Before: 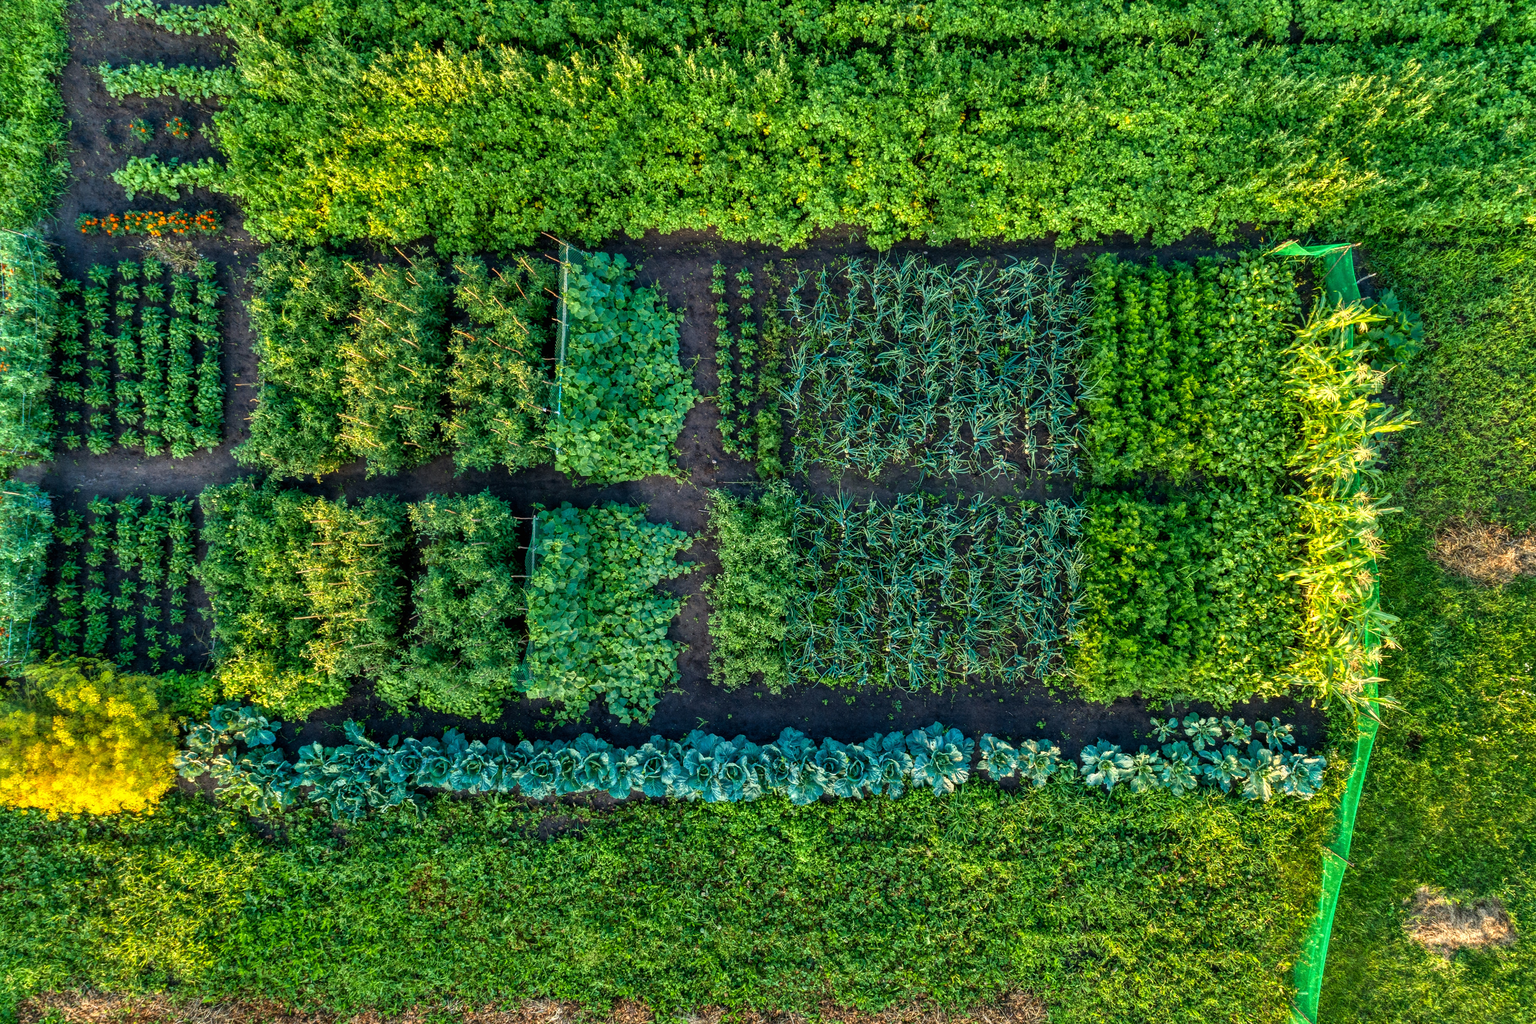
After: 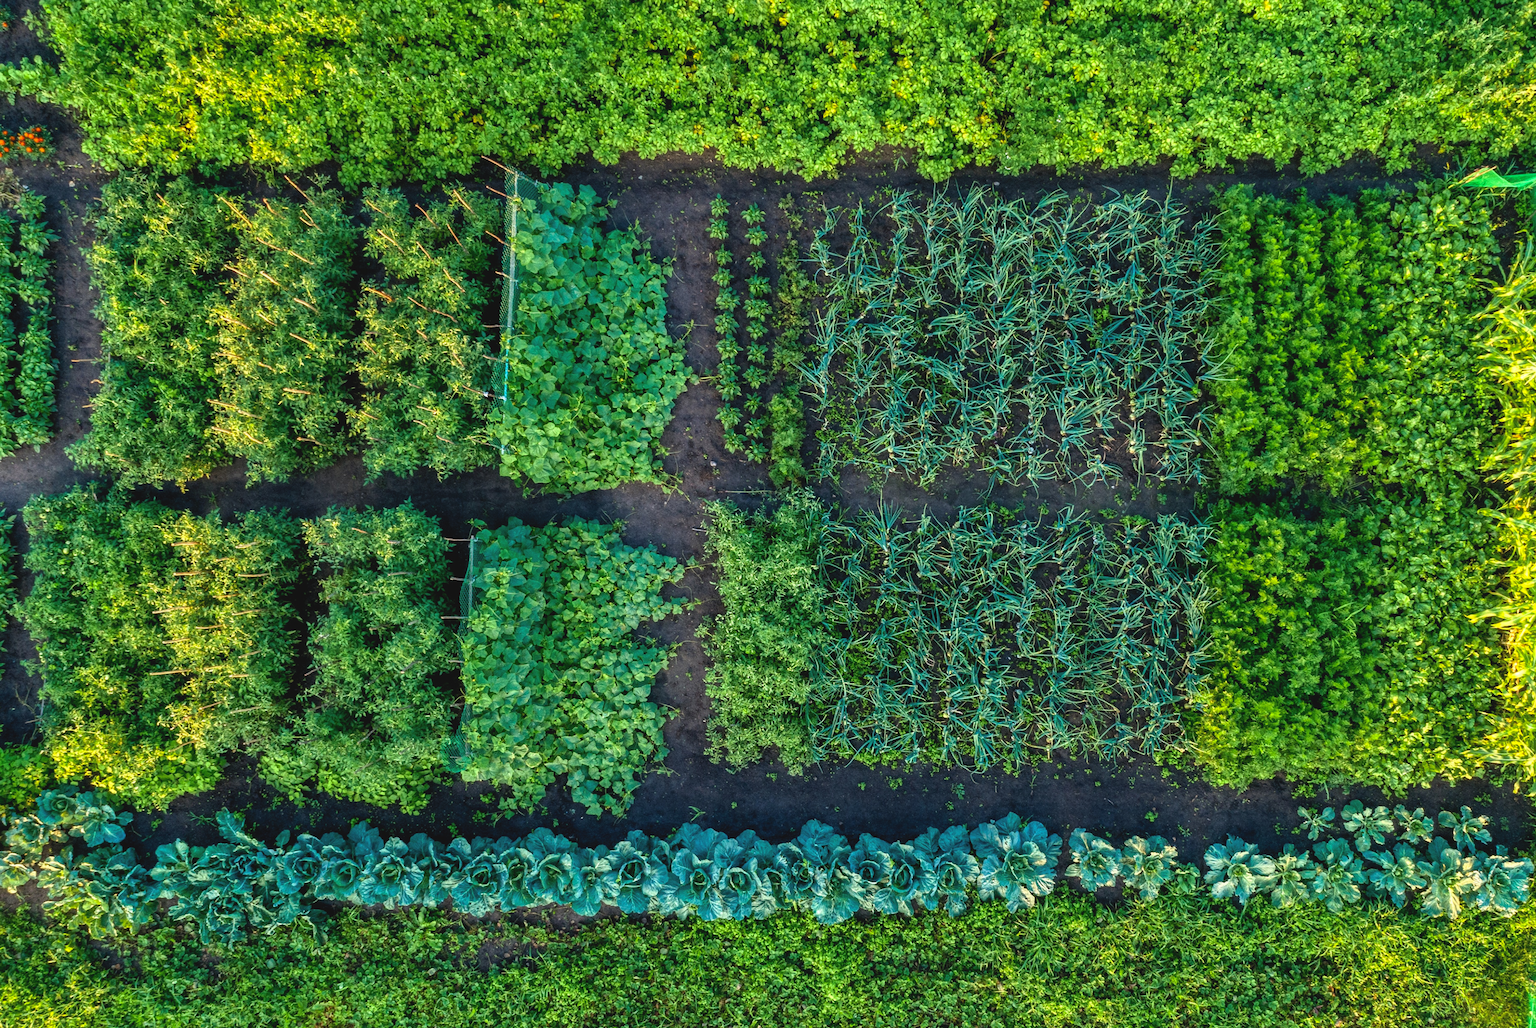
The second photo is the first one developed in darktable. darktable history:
tone curve: curves: ch0 [(0, 0.068) (1, 0.961)], color space Lab, independent channels, preserve colors none
crop and rotate: left 11.88%, top 11.331%, right 13.518%, bottom 13.764%
levels: levels [0.016, 0.492, 0.969]
